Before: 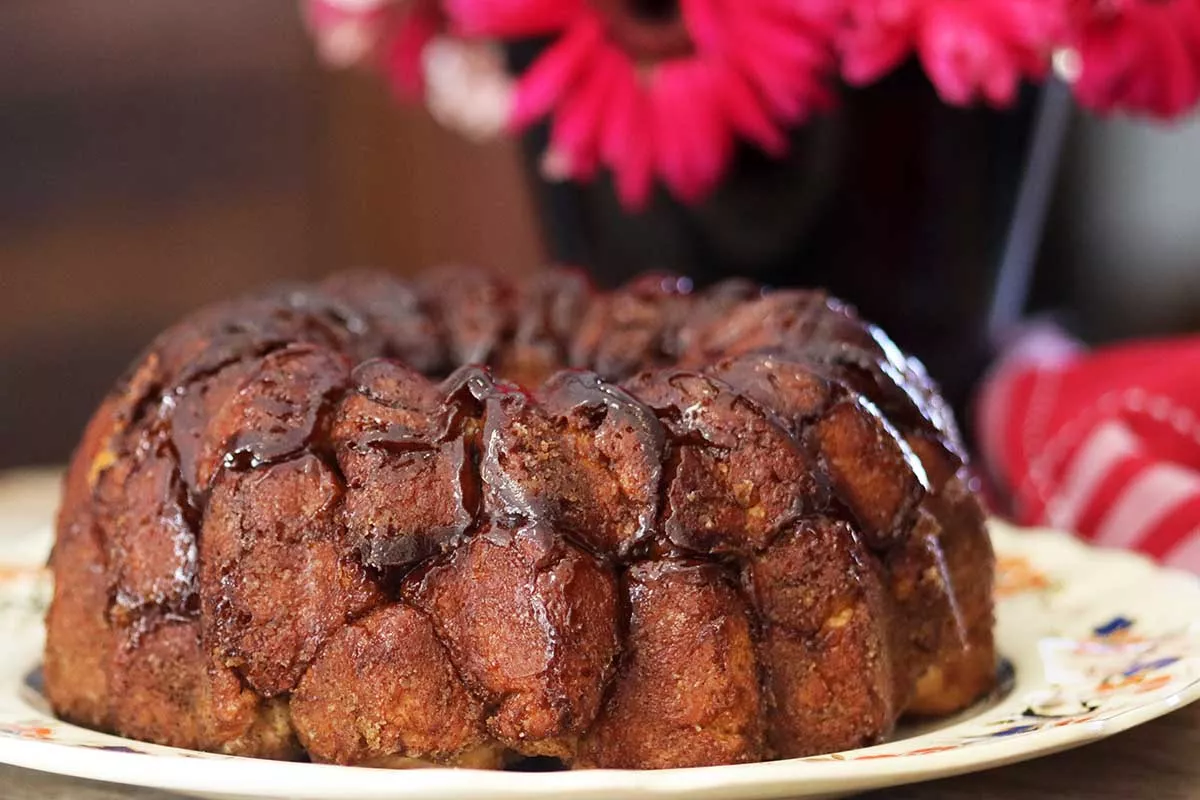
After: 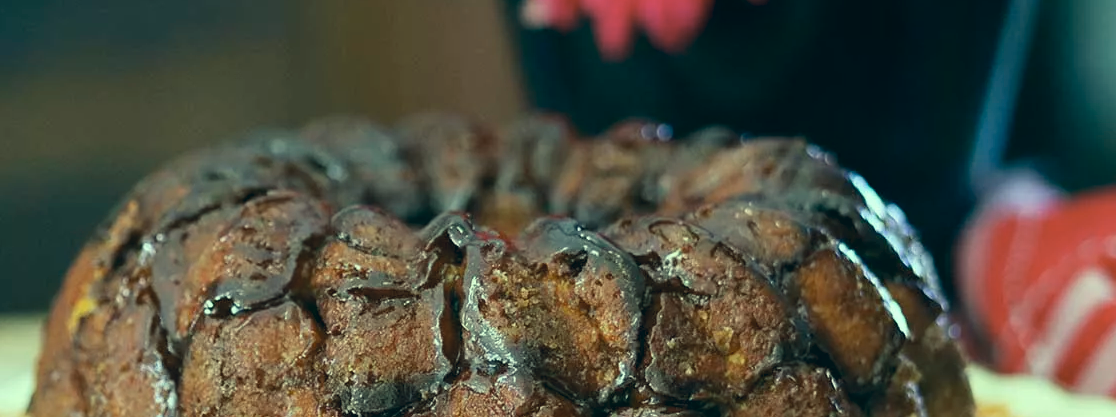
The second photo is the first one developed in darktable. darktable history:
color correction: highlights a* -20.08, highlights b* 9.8, shadows a* -20.4, shadows b* -10.76
crop: left 1.744%, top 19.225%, right 5.069%, bottom 28.357%
